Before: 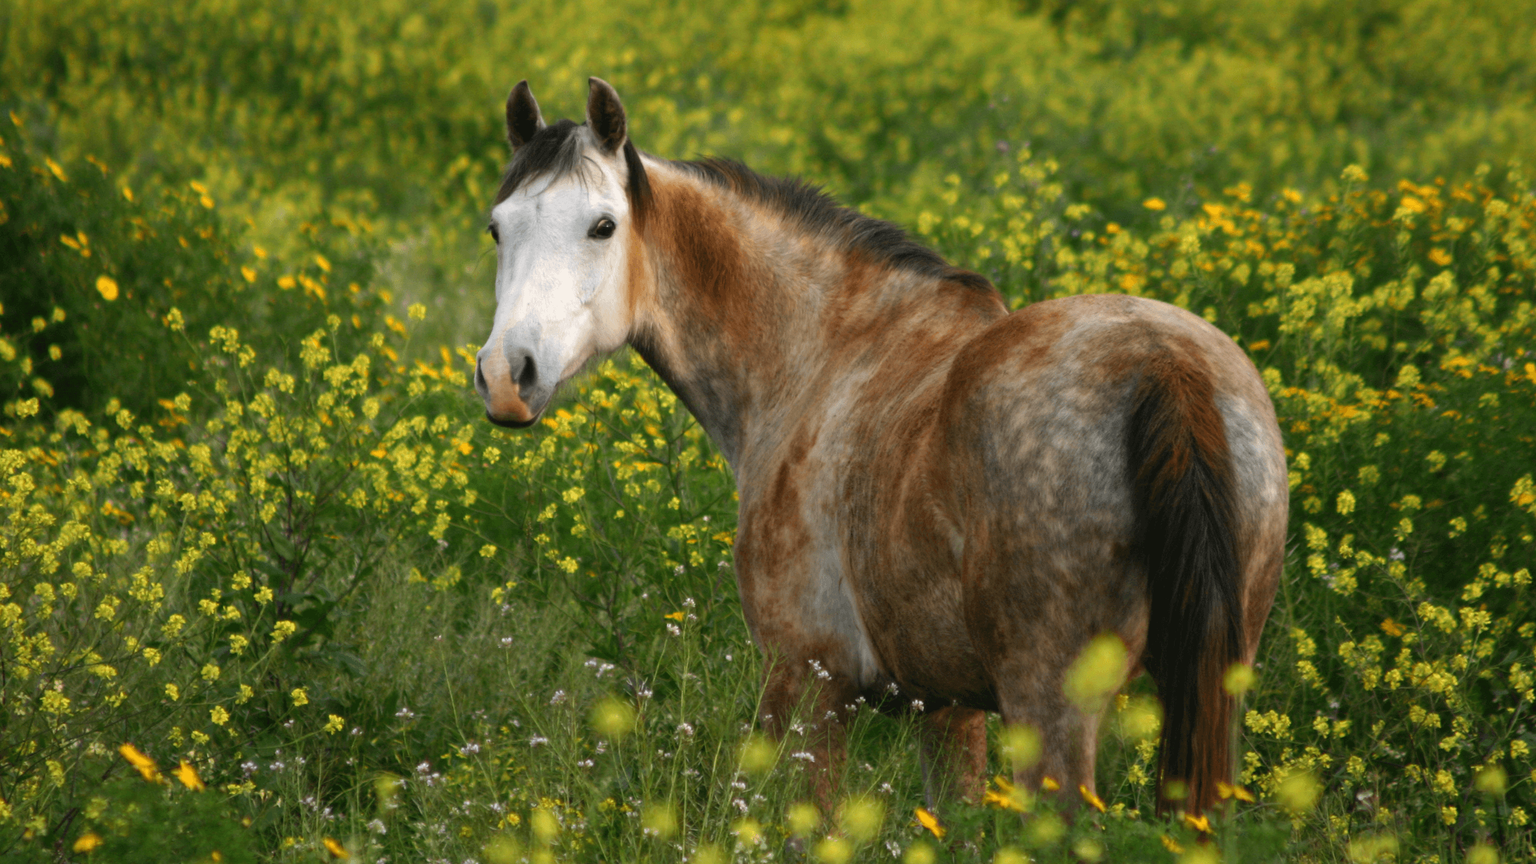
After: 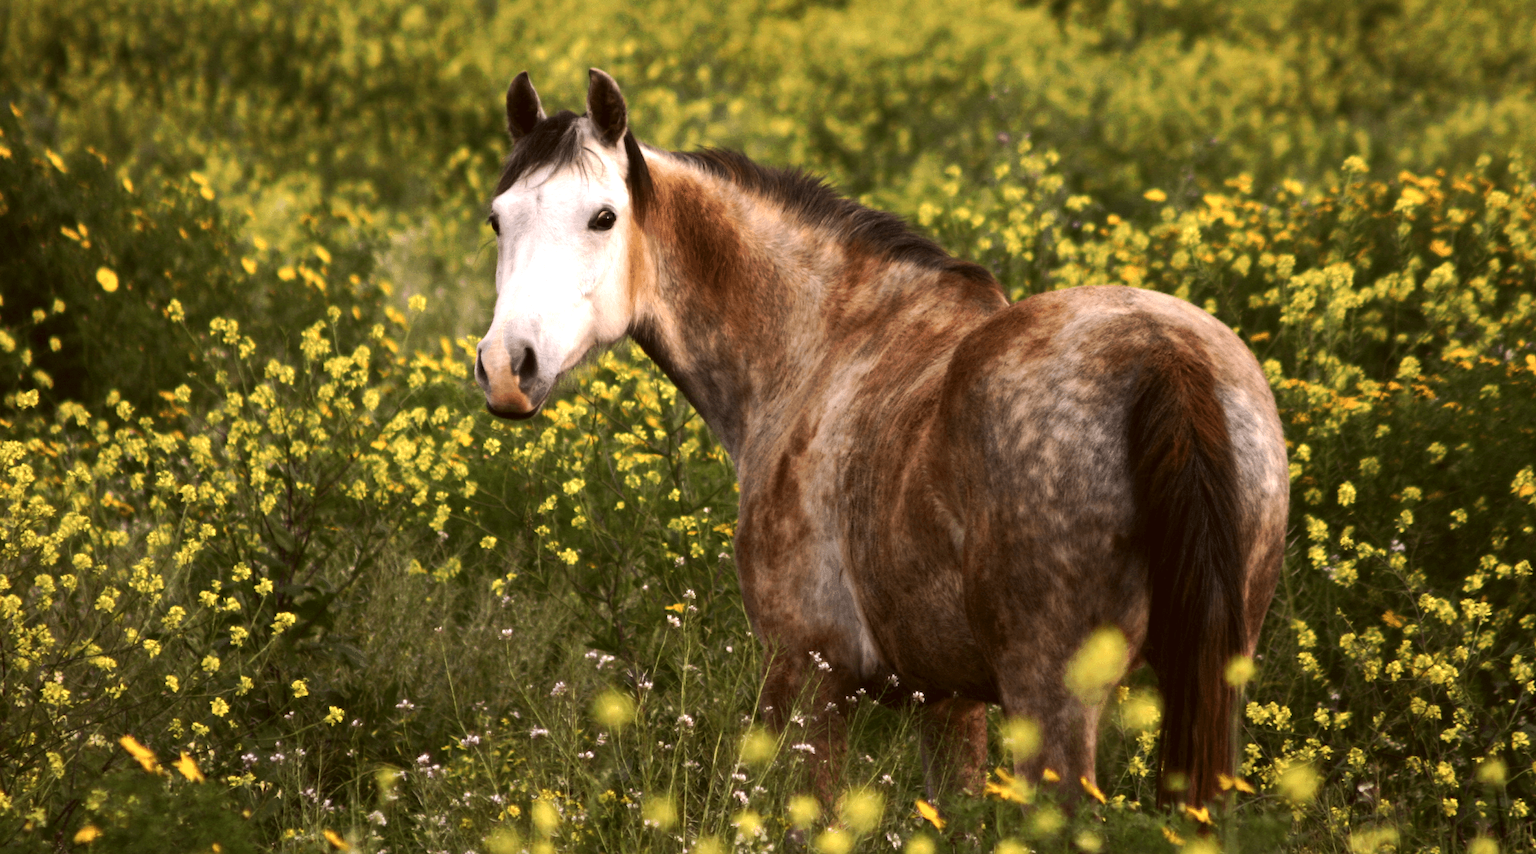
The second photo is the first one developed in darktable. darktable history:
color correction: highlights a* 10.21, highlights b* 9.79, shadows a* 8.61, shadows b* 7.88, saturation 0.8
tone equalizer: -8 EV -0.75 EV, -7 EV -0.7 EV, -6 EV -0.6 EV, -5 EV -0.4 EV, -3 EV 0.4 EV, -2 EV 0.6 EV, -1 EV 0.7 EV, +0 EV 0.75 EV, edges refinement/feathering 500, mask exposure compensation -1.57 EV, preserve details no
crop: top 1.049%, right 0.001%
tone curve: curves: ch0 [(0, 0) (0.003, 0.003) (0.011, 0.011) (0.025, 0.024) (0.044, 0.043) (0.069, 0.067) (0.1, 0.096) (0.136, 0.131) (0.177, 0.171) (0.224, 0.217) (0.277, 0.268) (0.335, 0.324) (0.399, 0.386) (0.468, 0.453) (0.543, 0.547) (0.623, 0.626) (0.709, 0.712) (0.801, 0.802) (0.898, 0.898) (1, 1)], preserve colors none
white balance: red 1.009, blue 1.027
